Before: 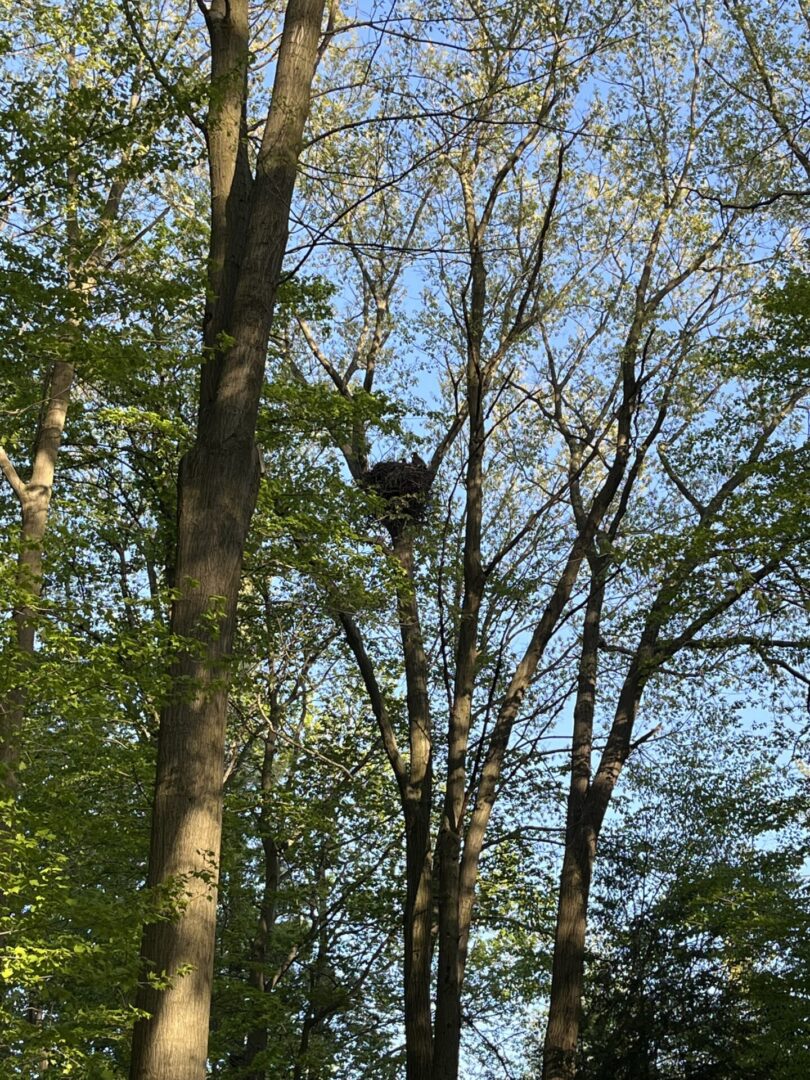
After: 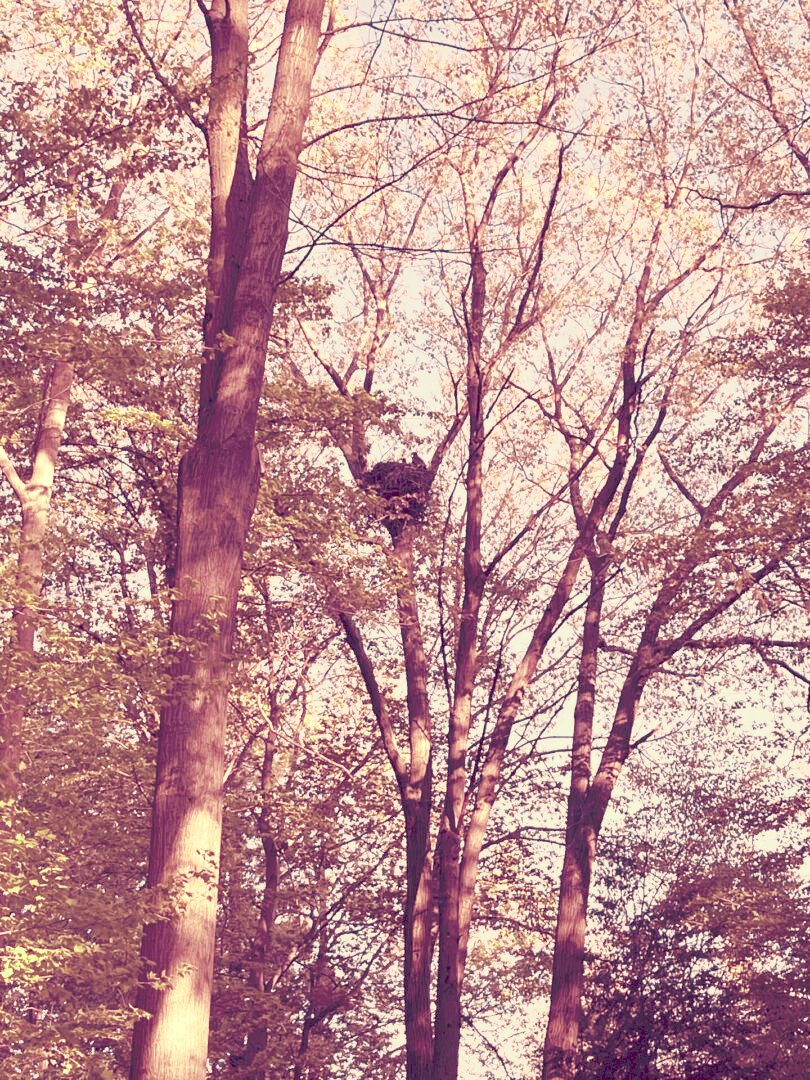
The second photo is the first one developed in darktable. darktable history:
tone curve: curves: ch0 [(0, 0) (0.003, 0.195) (0.011, 0.161) (0.025, 0.21) (0.044, 0.24) (0.069, 0.254) (0.1, 0.283) (0.136, 0.347) (0.177, 0.412) (0.224, 0.455) (0.277, 0.531) (0.335, 0.606) (0.399, 0.679) (0.468, 0.748) (0.543, 0.814) (0.623, 0.876) (0.709, 0.927) (0.801, 0.949) (0.898, 0.962) (1, 1)], preserve colors none
color look up table: target L [102.9, 96.26, 85.84, 102.04, 94.62, 101.45, 92.89, 81.85, 95.23, 60.94, 67.04, 62.88, 58.16, 47.89, 41.82, 36.87, 39.98, 18.37, 201.2, 102.43, 100.75, 101.16, 65.48, 67.2, 61.24, 52.4, 43.27, 46.36, 30.2, 44.46, 22.51, 20.31, 83.39, 88.28, 78.09, 65.77, 42.59, 54.38, 52.19, 35.85, 39.73, 35.75, 29.38, 18.67, 0.688, 96.38, 73.83, 53.54, 29.43], target a [-7.347, -55.85, -9.795, -7.054, -67.75, -5.134, -107.18, -87.48, -71.06, -40.64, 7.88, 2.61, 9.5, -21.52, -22.6, -0.894, 15.9, 21.66, 0, -8.254, -3.587, -4.954, -0.156, 13.37, 15.94, 36.85, 41.34, 36.36, 58.39, 23.34, 42.84, 33.85, -29.95, -9.575, 26.87, 17.63, 56.77, 24.02, 17.38, -4.635, 48.18, 33.48, 21.26, 40.3, 5.459, -45.58, -1.088, -28.73, -5.445], target b [71.68, 77.31, 41.49, 77.99, 54.91, 72.44, 70.23, 73.72, 87.31, 27.3, 37.45, 21.57, 41.49, 30.9, 9.8, 16.55, 15.9, -3.634, -0.001, 78.45, 62.14, 71.41, 47.14, 26.28, 33.47, 9.033, 24.07, 17.06, 6.249, 26.69, 7.439, -4.598, 36.66, 42.48, 28.57, 6.682, -12.55, 13.09, 16.71, -19.92, 0.2, -18.67, -0.199, -14, -20.74, 58.02, 17.58, 3.146, -9.084], num patches 49
